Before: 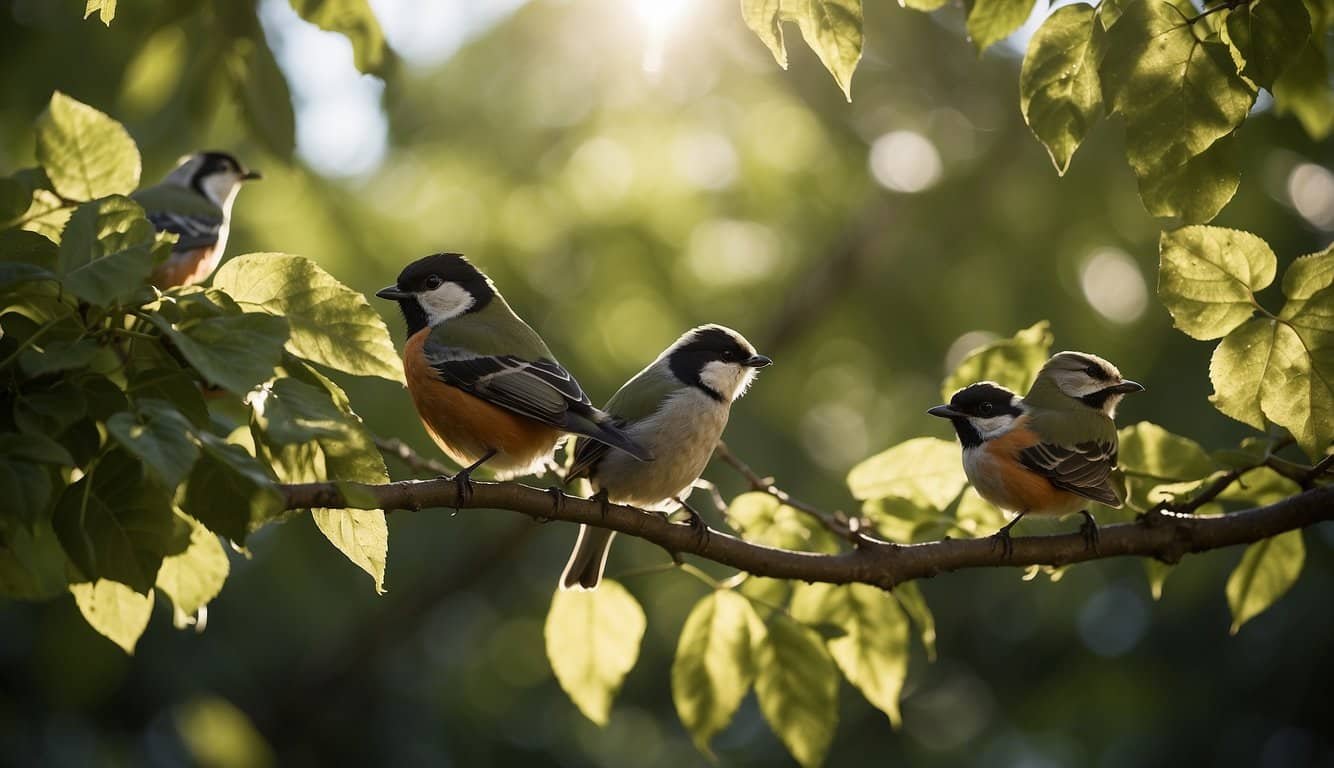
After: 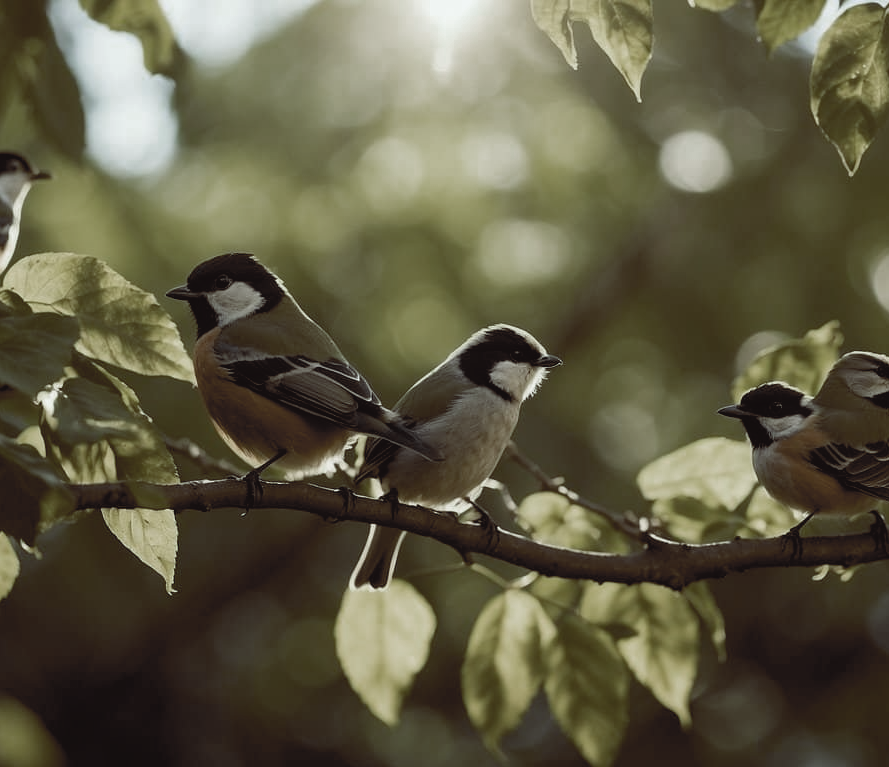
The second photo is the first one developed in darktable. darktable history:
white balance: red 1.05, blue 1.072
color balance: lift [1, 1.015, 0.987, 0.985], gamma [1, 0.959, 1.042, 0.958], gain [0.927, 0.938, 1.072, 0.928], contrast 1.5%
crop and rotate: left 15.754%, right 17.579%
color zones: curves: ch0 [(0, 0.487) (0.241, 0.395) (0.434, 0.373) (0.658, 0.412) (0.838, 0.487)]; ch1 [(0, 0) (0.053, 0.053) (0.211, 0.202) (0.579, 0.259) (0.781, 0.241)]
